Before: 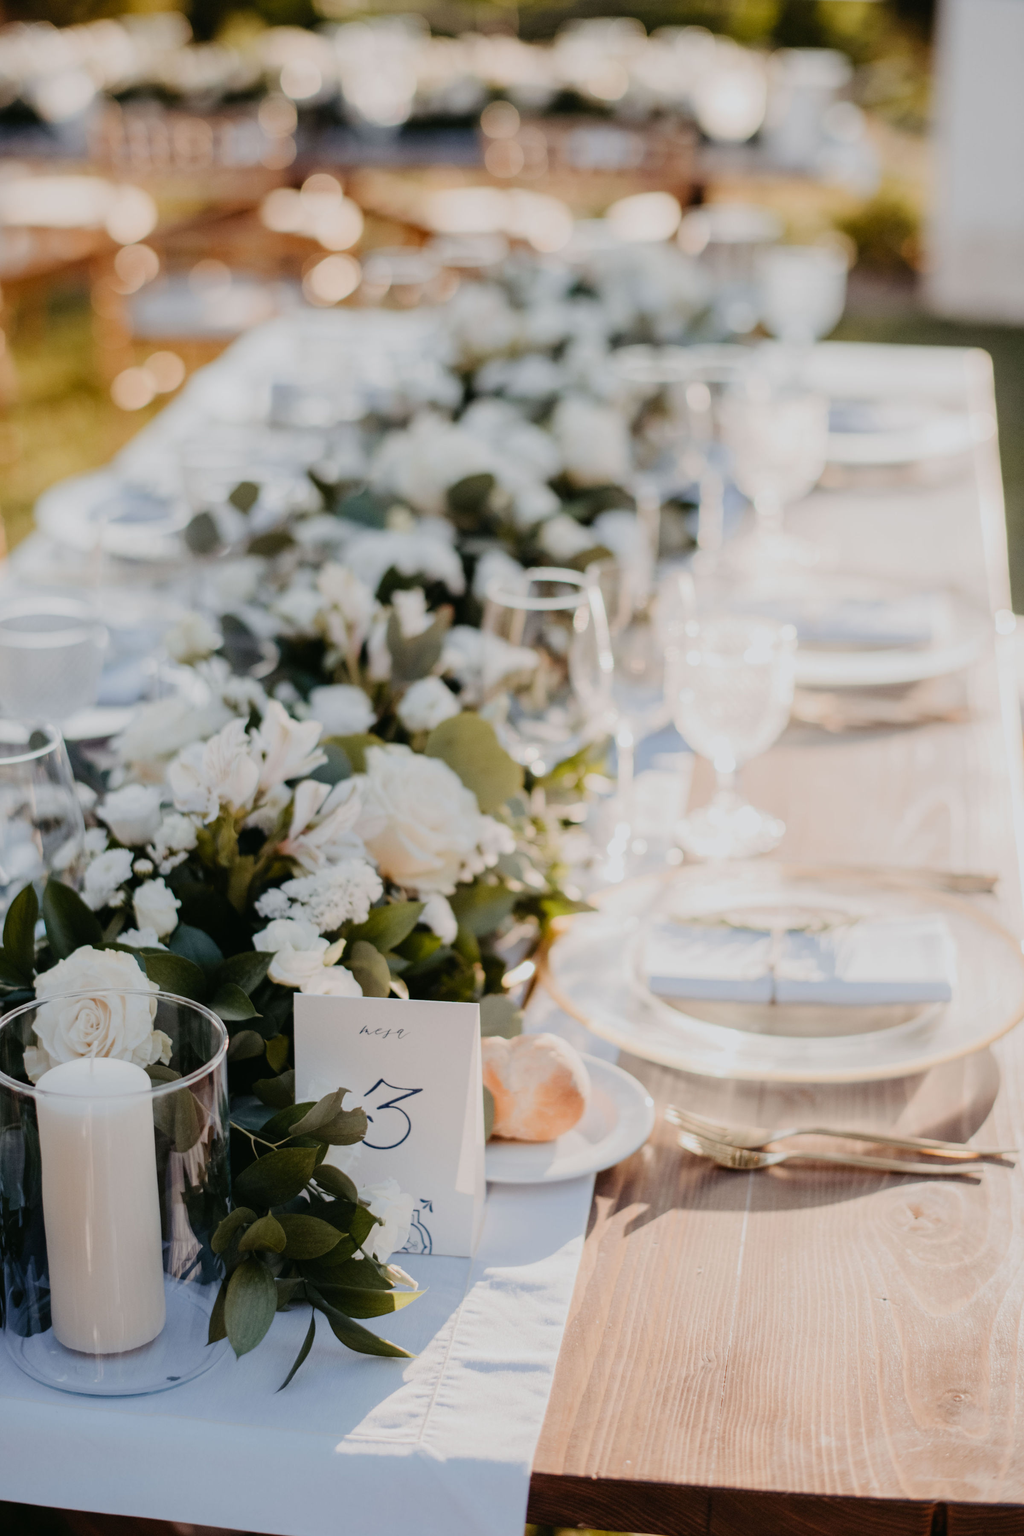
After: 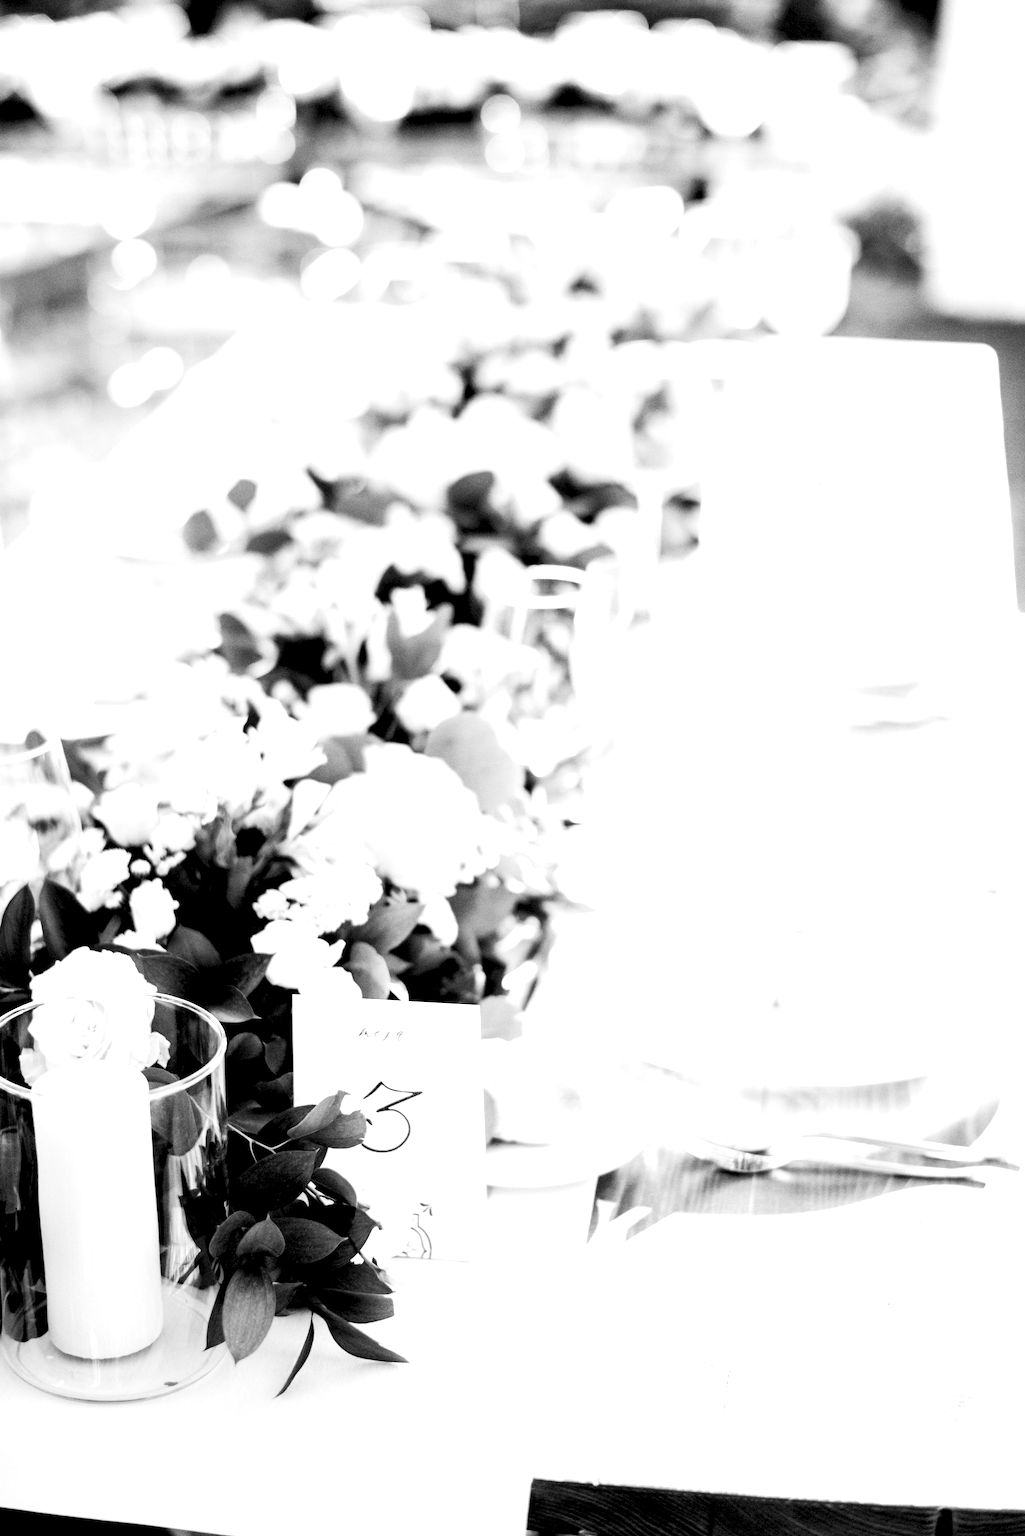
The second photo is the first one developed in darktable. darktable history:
tone equalizer: -8 EV -0.75 EV, -7 EV -0.7 EV, -6 EV -0.6 EV, -5 EV -0.4 EV, -3 EV 0.4 EV, -2 EV 0.6 EV, -1 EV 0.7 EV, +0 EV 0.75 EV, edges refinement/feathering 500, mask exposure compensation -1.57 EV, preserve details no
crop: left 0.434%, top 0.485%, right 0.244%, bottom 0.386%
contrast brightness saturation: contrast 0.14, brightness 0.21
monochrome: on, module defaults
exposure: black level correction 0.01, exposure 1 EV, compensate highlight preservation false
